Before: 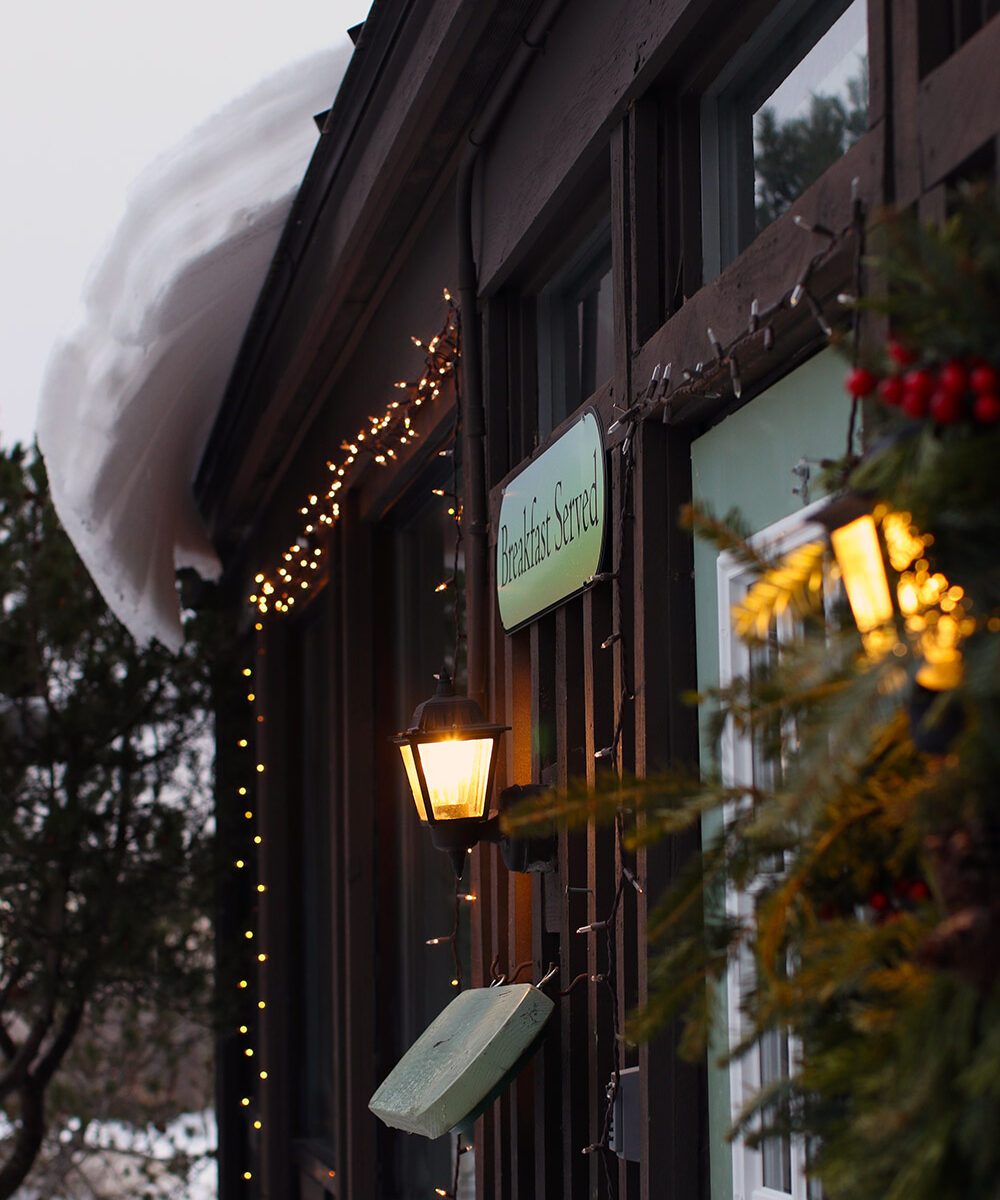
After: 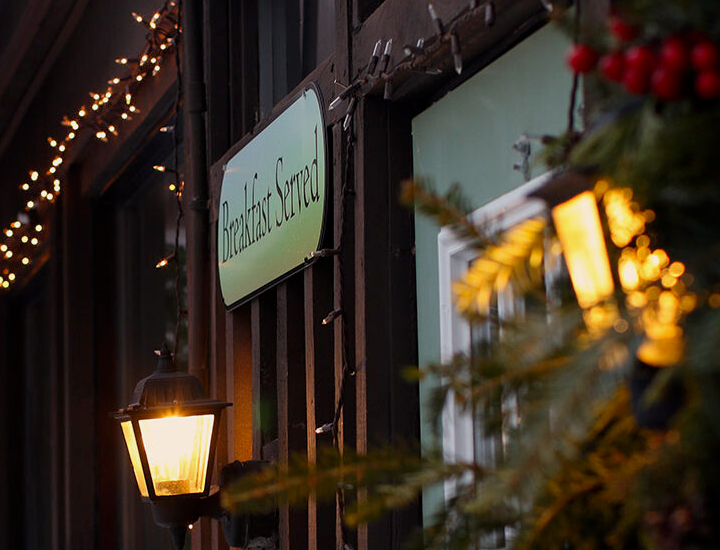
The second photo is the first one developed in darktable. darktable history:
exposure: black level correction 0.002, exposure -0.1 EV, compensate highlight preservation false
crop and rotate: left 27.938%, top 27.046%, bottom 27.046%
